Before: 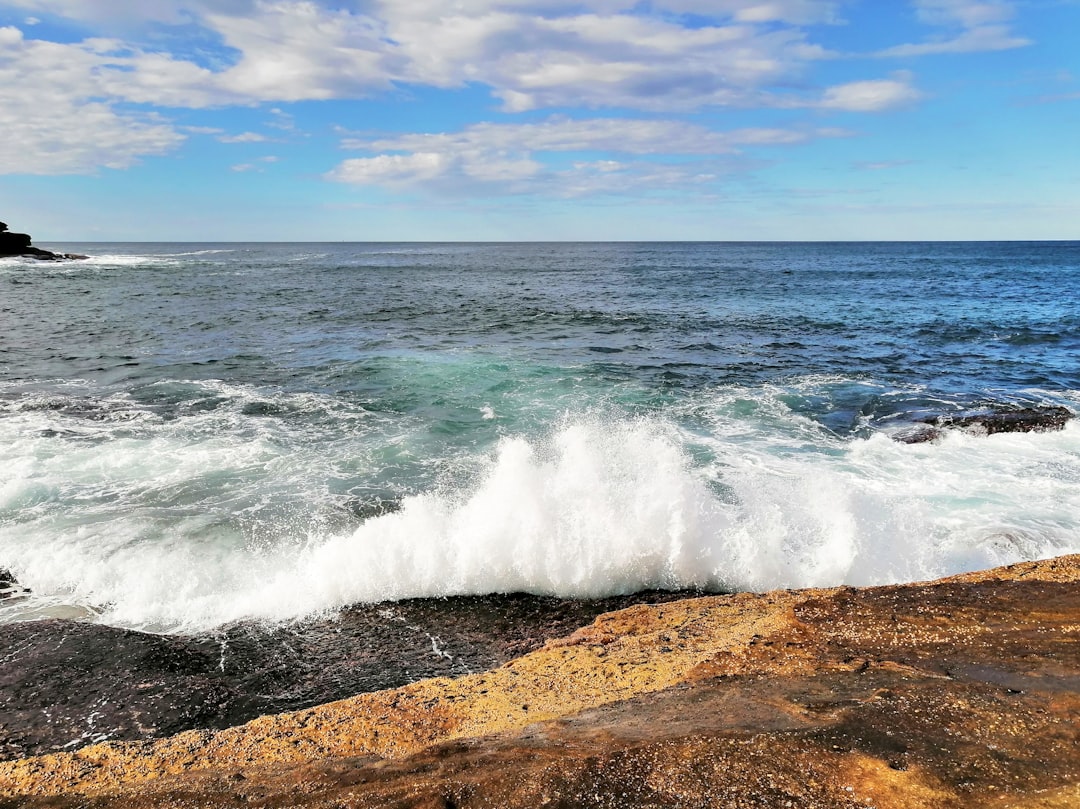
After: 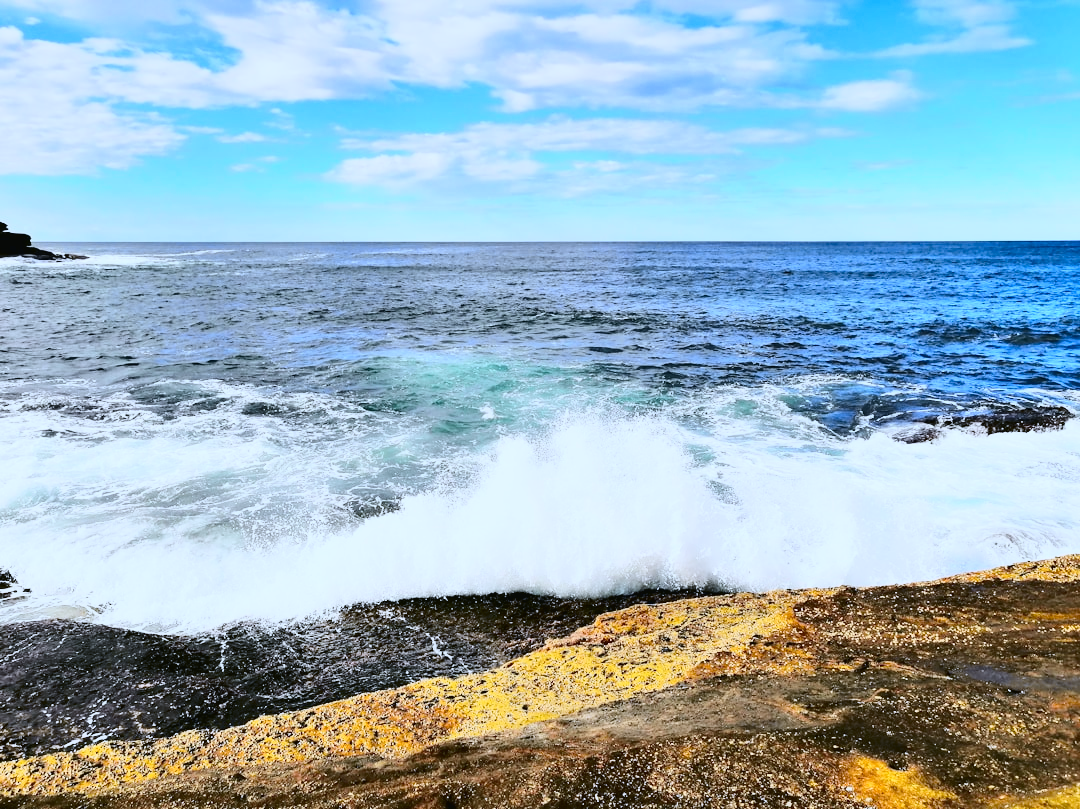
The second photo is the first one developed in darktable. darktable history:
white balance: red 0.926, green 1.003, blue 1.133
tone curve: curves: ch0 [(0.003, 0.023) (0.071, 0.052) (0.249, 0.201) (0.466, 0.557) (0.625, 0.761) (0.783, 0.9) (0.994, 0.968)]; ch1 [(0, 0) (0.262, 0.227) (0.417, 0.386) (0.469, 0.467) (0.502, 0.498) (0.531, 0.521) (0.576, 0.586) (0.612, 0.634) (0.634, 0.68) (0.686, 0.728) (0.994, 0.987)]; ch2 [(0, 0) (0.262, 0.188) (0.385, 0.353) (0.427, 0.424) (0.495, 0.493) (0.518, 0.544) (0.55, 0.579) (0.595, 0.621) (0.644, 0.748) (1, 1)], color space Lab, independent channels, preserve colors none
